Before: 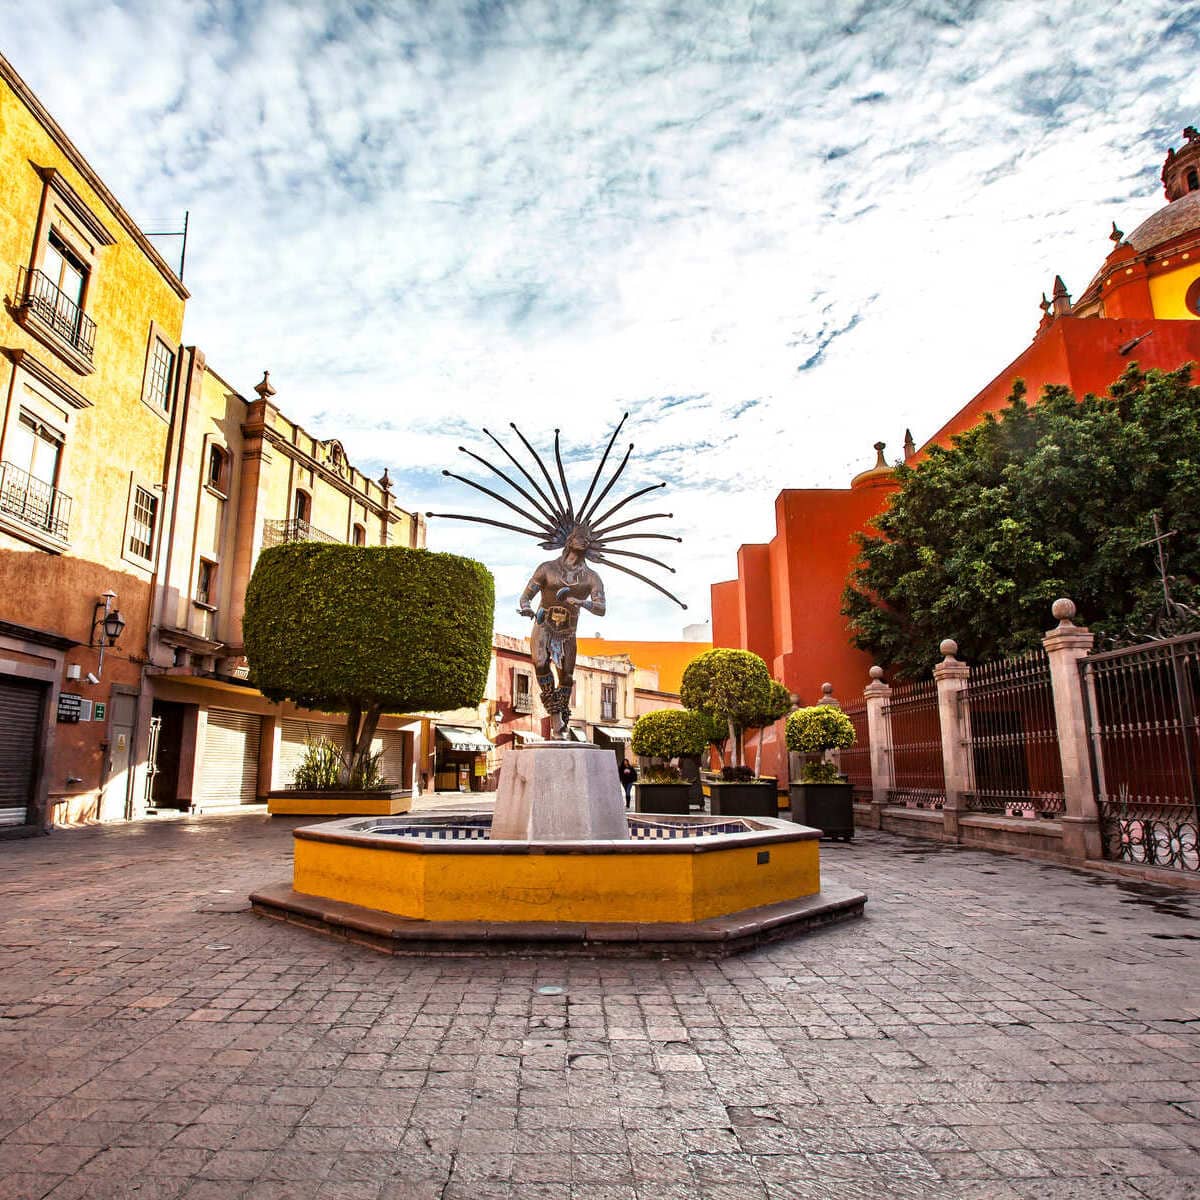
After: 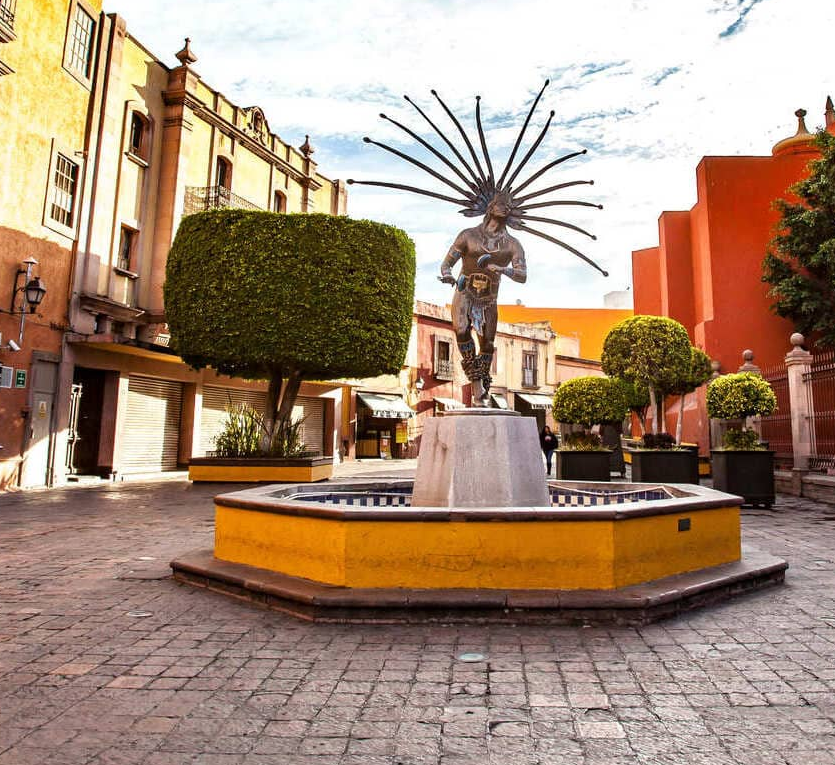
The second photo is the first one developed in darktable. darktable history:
crop: left 6.636%, top 27.79%, right 23.731%, bottom 8.414%
